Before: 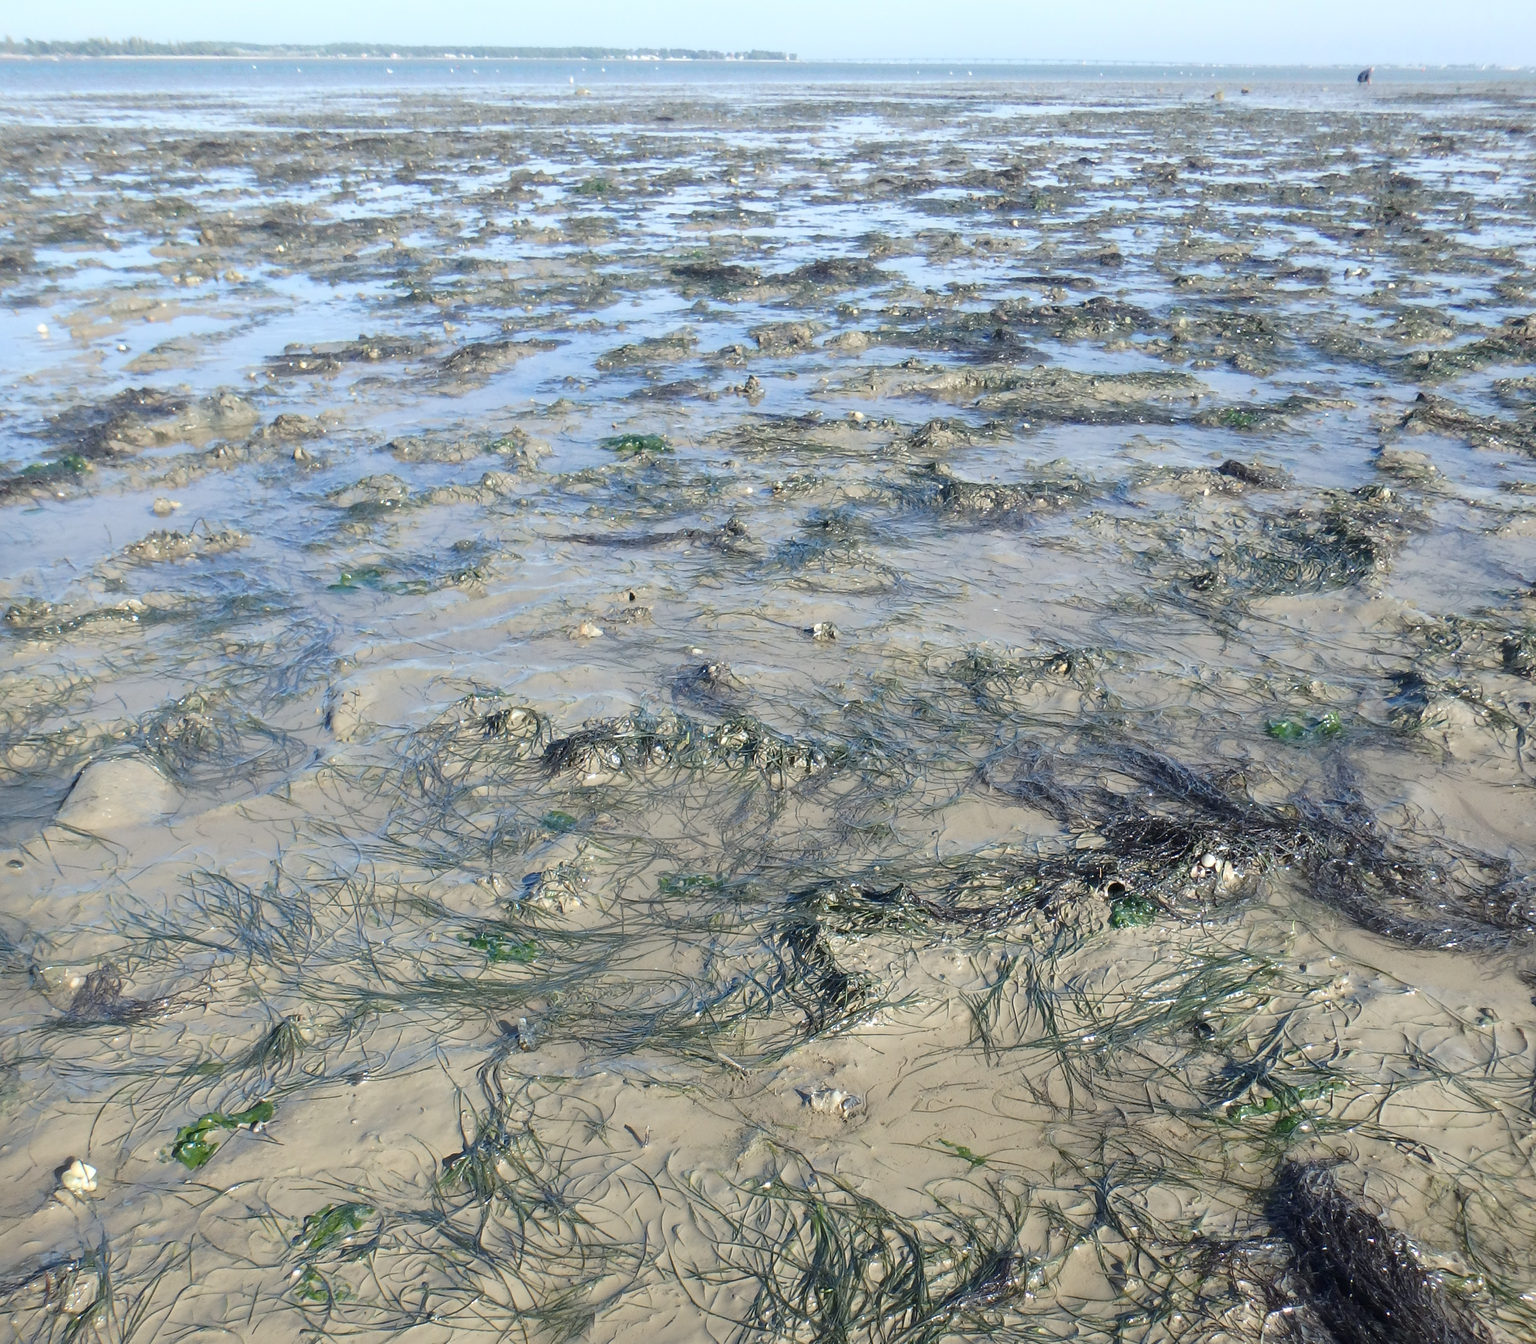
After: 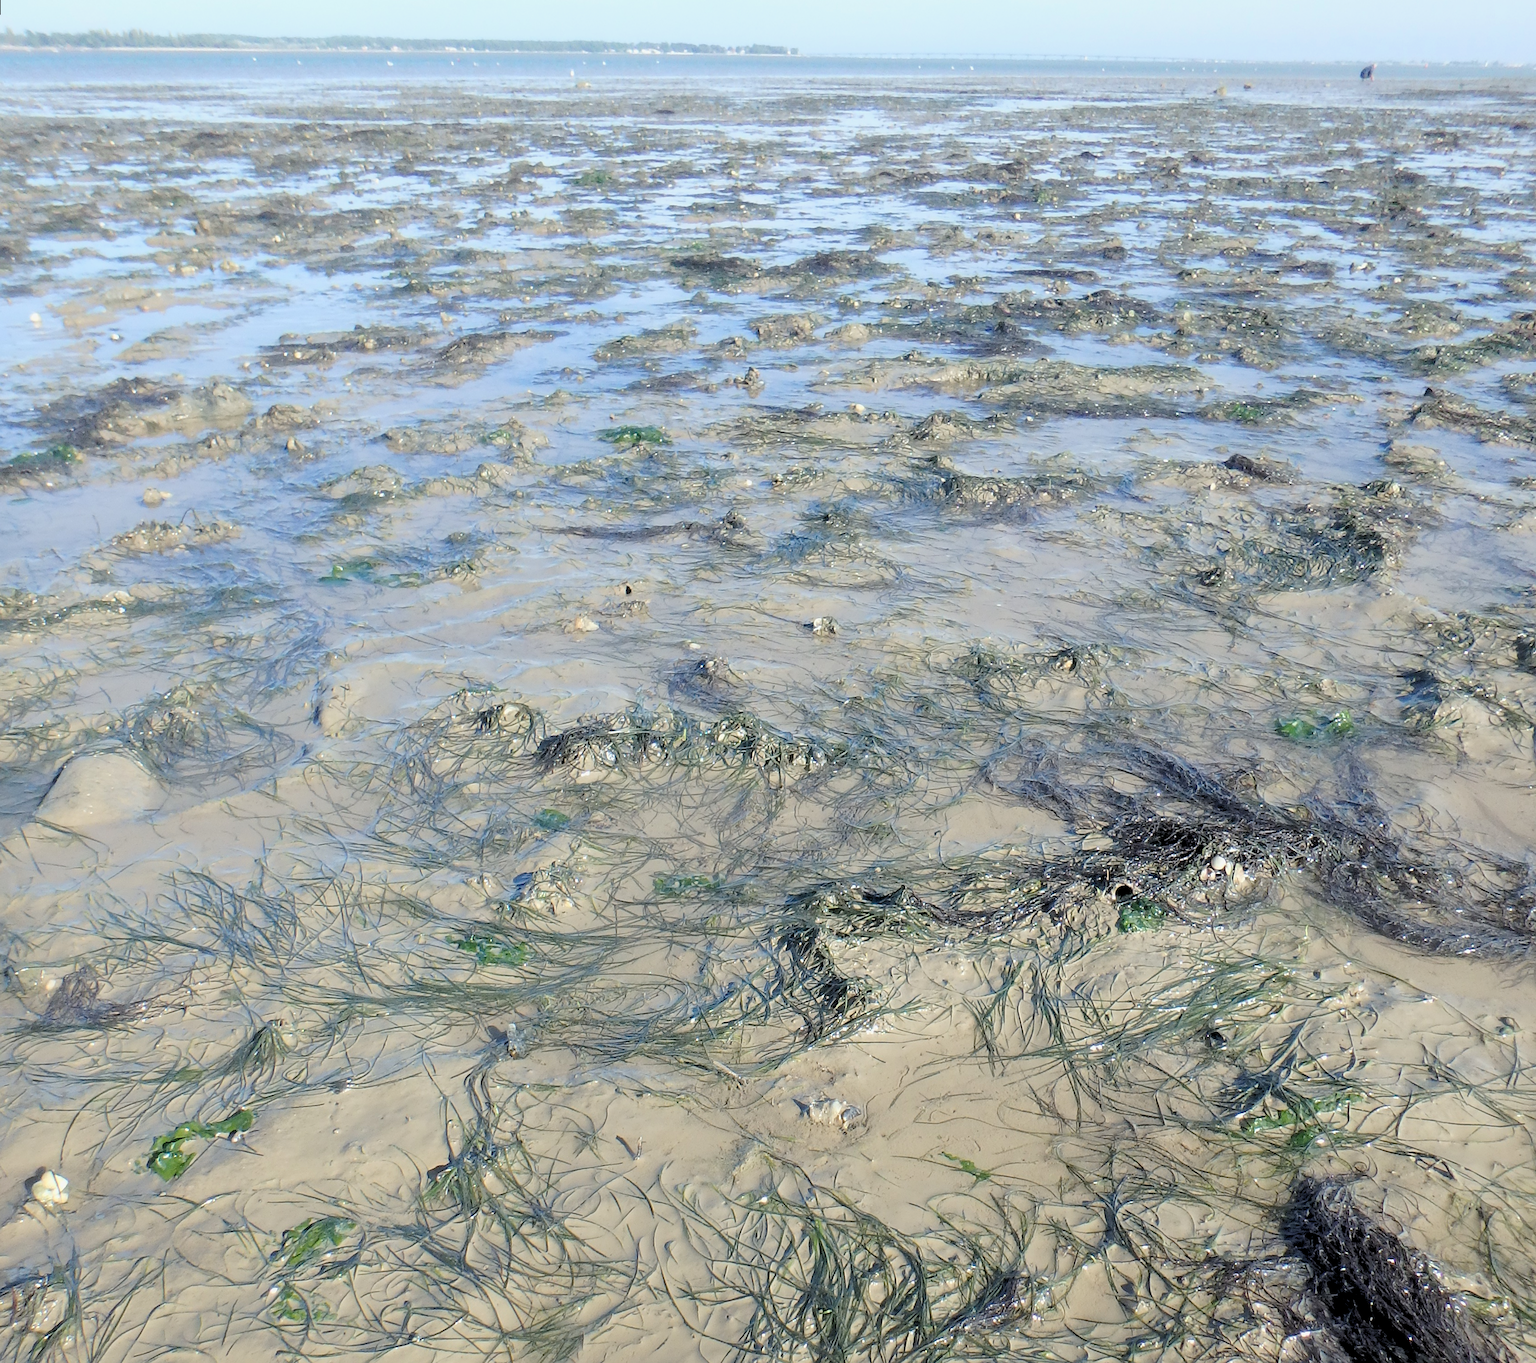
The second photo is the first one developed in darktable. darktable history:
exposure: exposure 0.2 EV, compensate highlight preservation false
rgb levels: preserve colors sum RGB, levels [[0.038, 0.433, 0.934], [0, 0.5, 1], [0, 0.5, 1]]
rotate and perspective: rotation 0.226°, lens shift (vertical) -0.042, crop left 0.023, crop right 0.982, crop top 0.006, crop bottom 0.994
sharpen: amount 0.2
